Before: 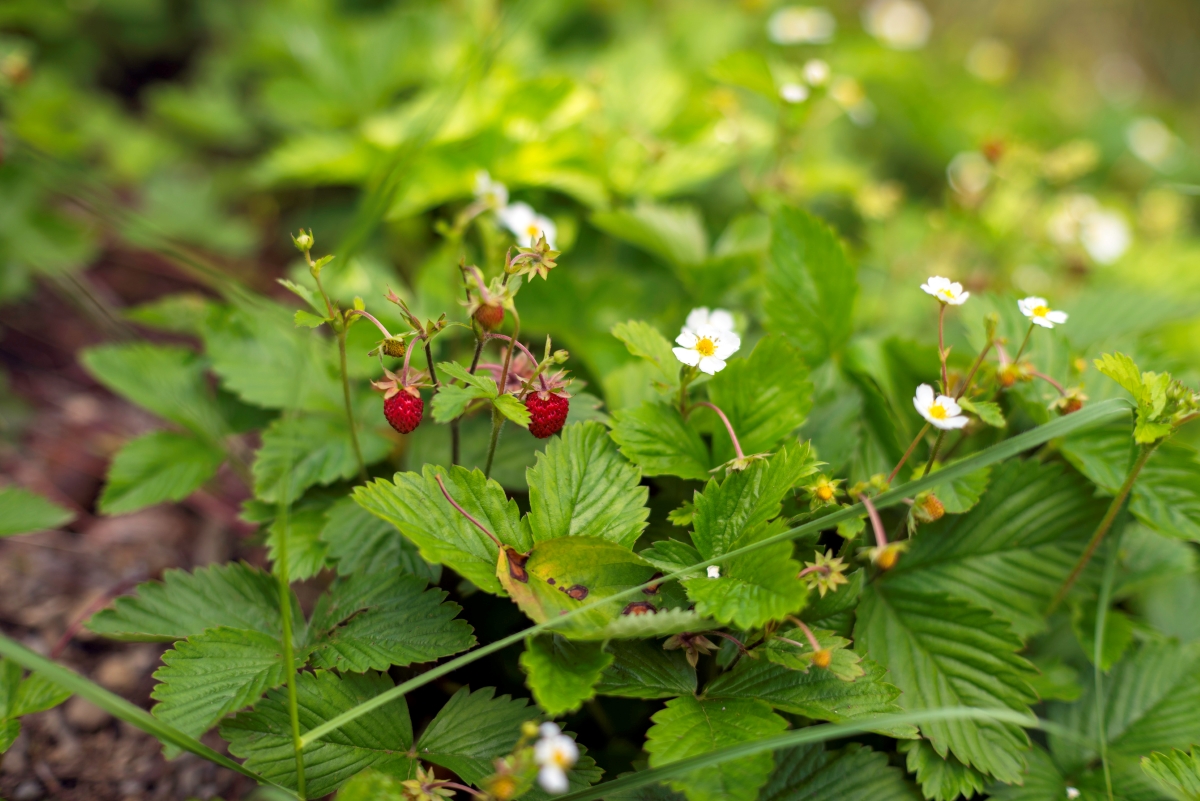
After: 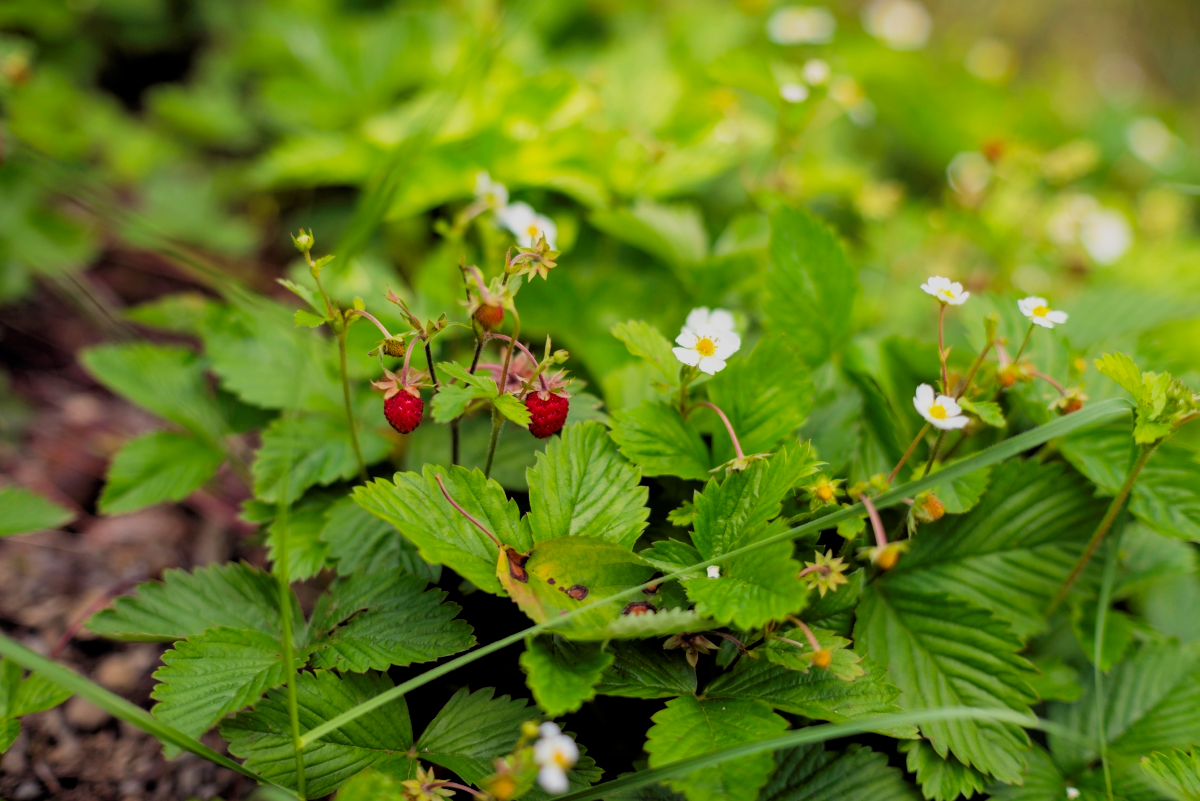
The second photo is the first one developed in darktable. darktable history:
filmic rgb: black relative exposure -7.57 EV, white relative exposure 4.63 EV, target black luminance 0%, hardness 3.54, latitude 50.42%, contrast 1.029, highlights saturation mix 9.06%, shadows ↔ highlights balance -0.143%, iterations of high-quality reconstruction 0
contrast brightness saturation: saturation 0.132
